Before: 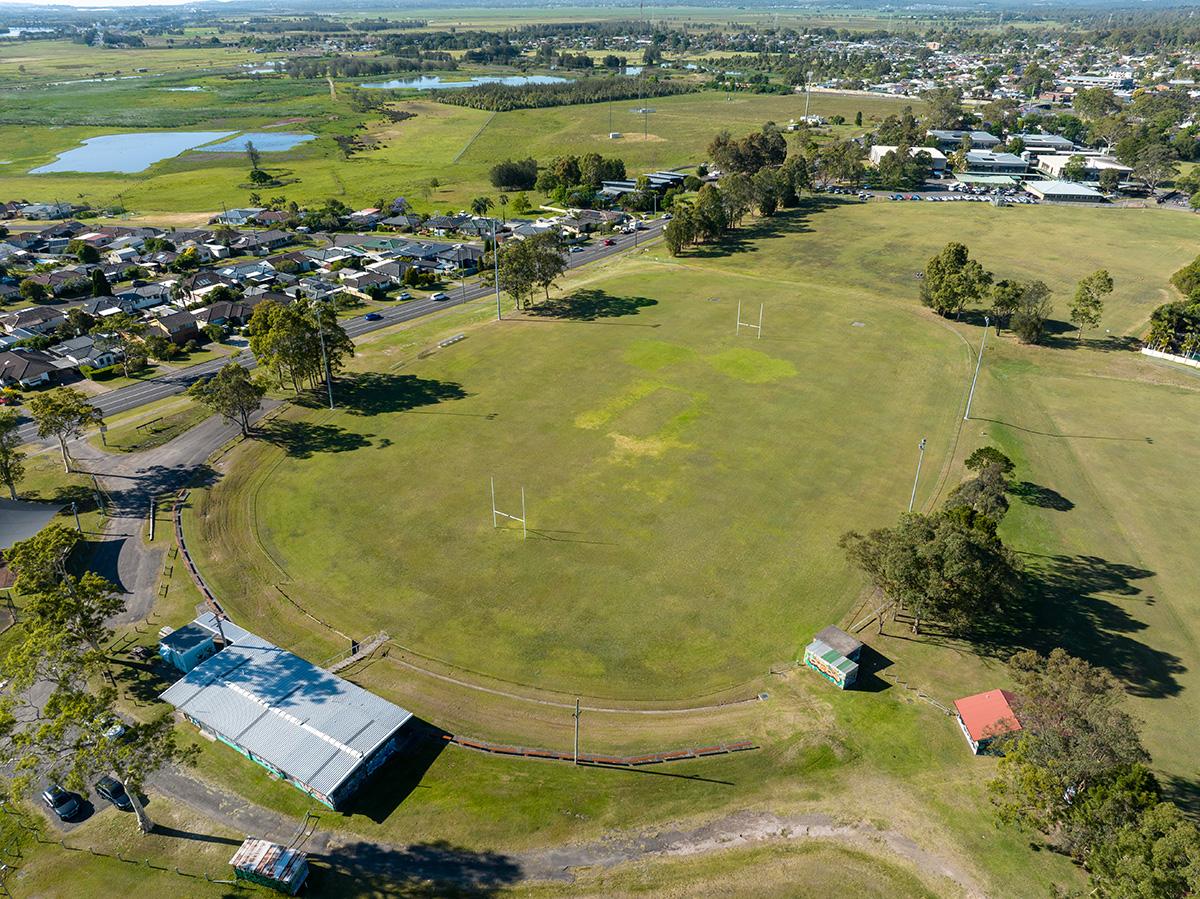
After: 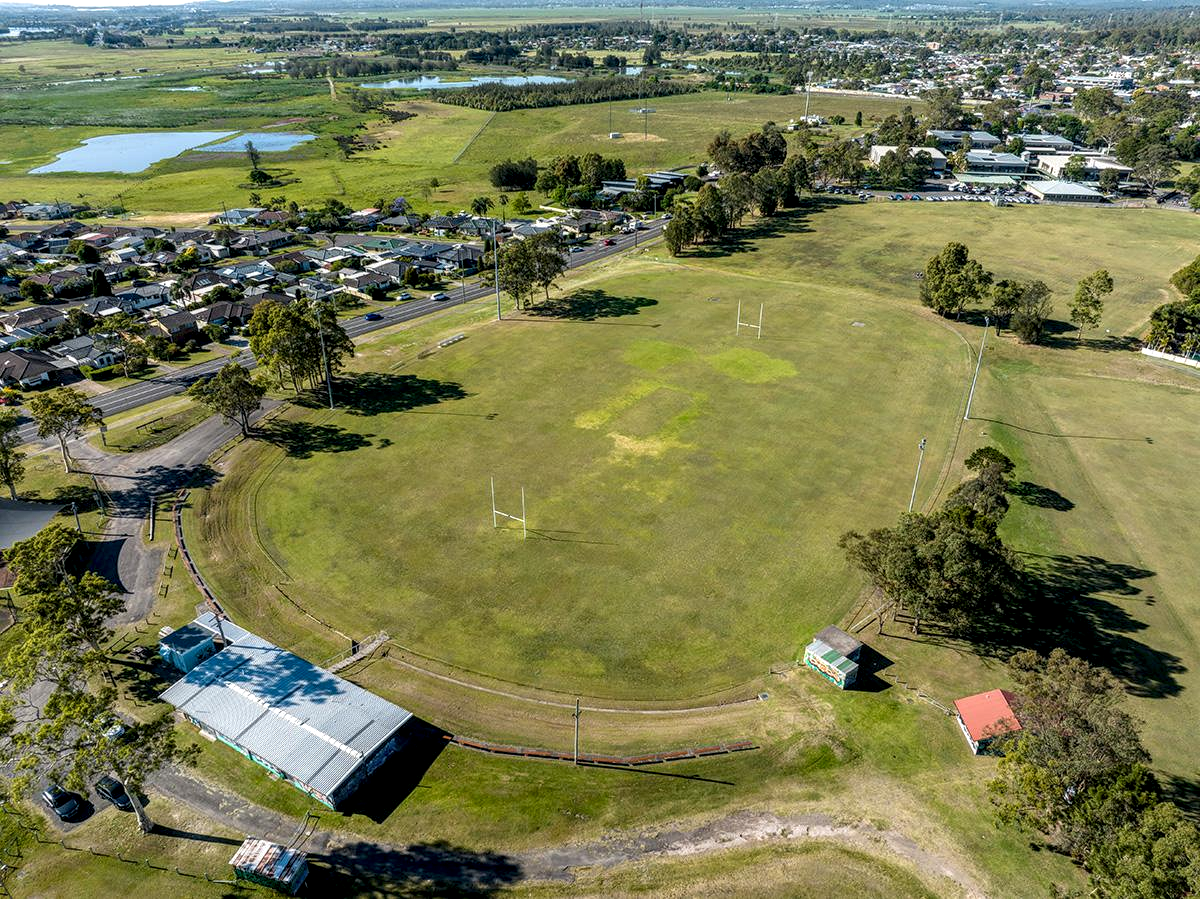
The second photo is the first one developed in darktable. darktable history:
local contrast: highlights 27%, detail 150%
